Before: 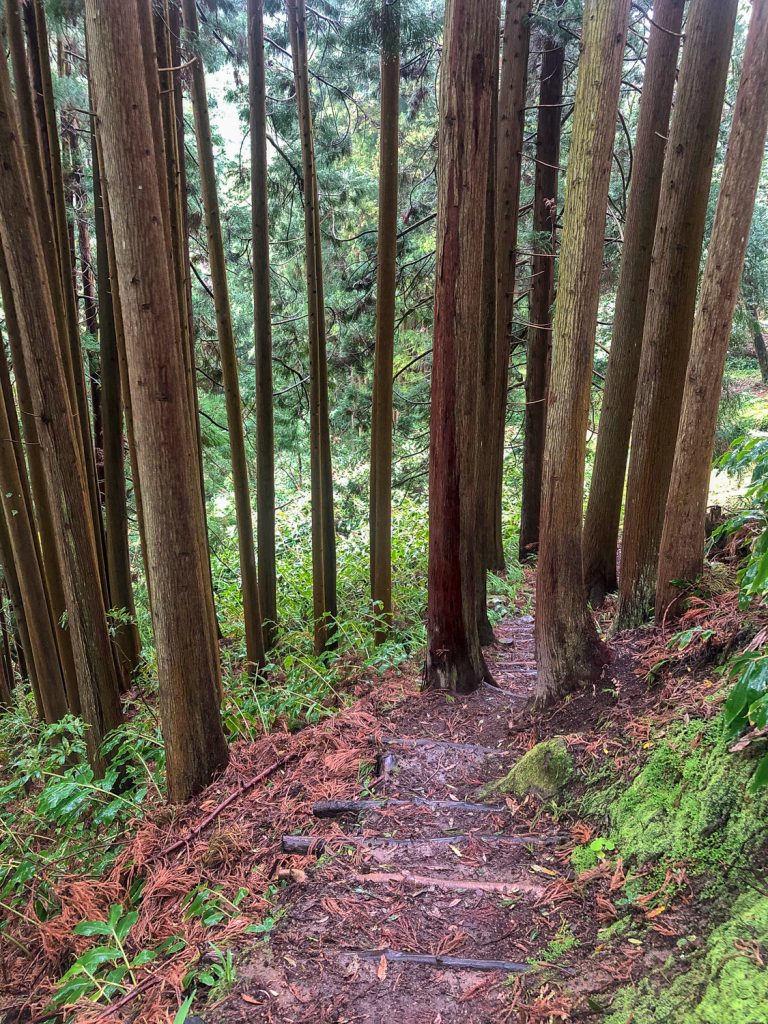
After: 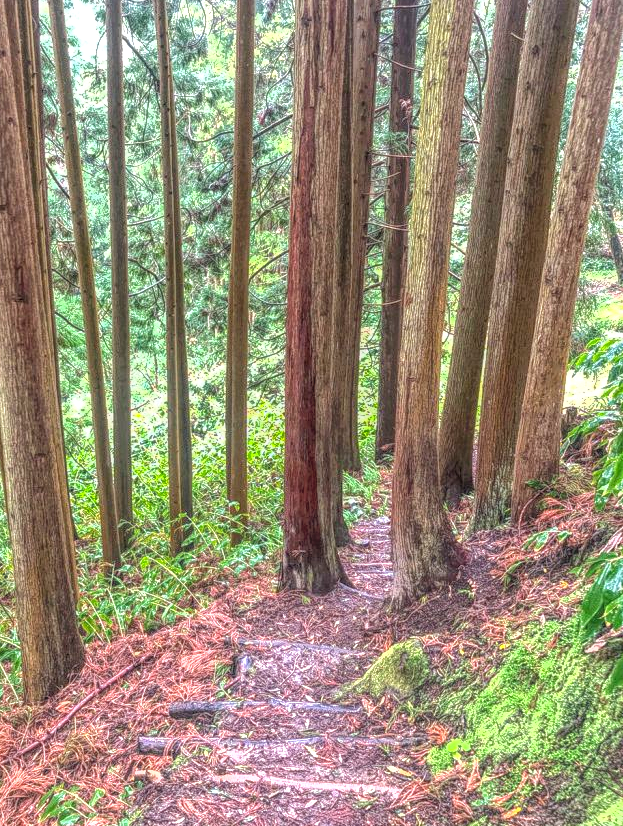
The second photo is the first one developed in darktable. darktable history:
exposure: black level correction 0, exposure 1.2 EV, compensate highlight preservation false
crop: left 18.874%, top 9.68%, right 0.001%, bottom 9.578%
local contrast: highlights 20%, shadows 26%, detail 199%, midtone range 0.2
